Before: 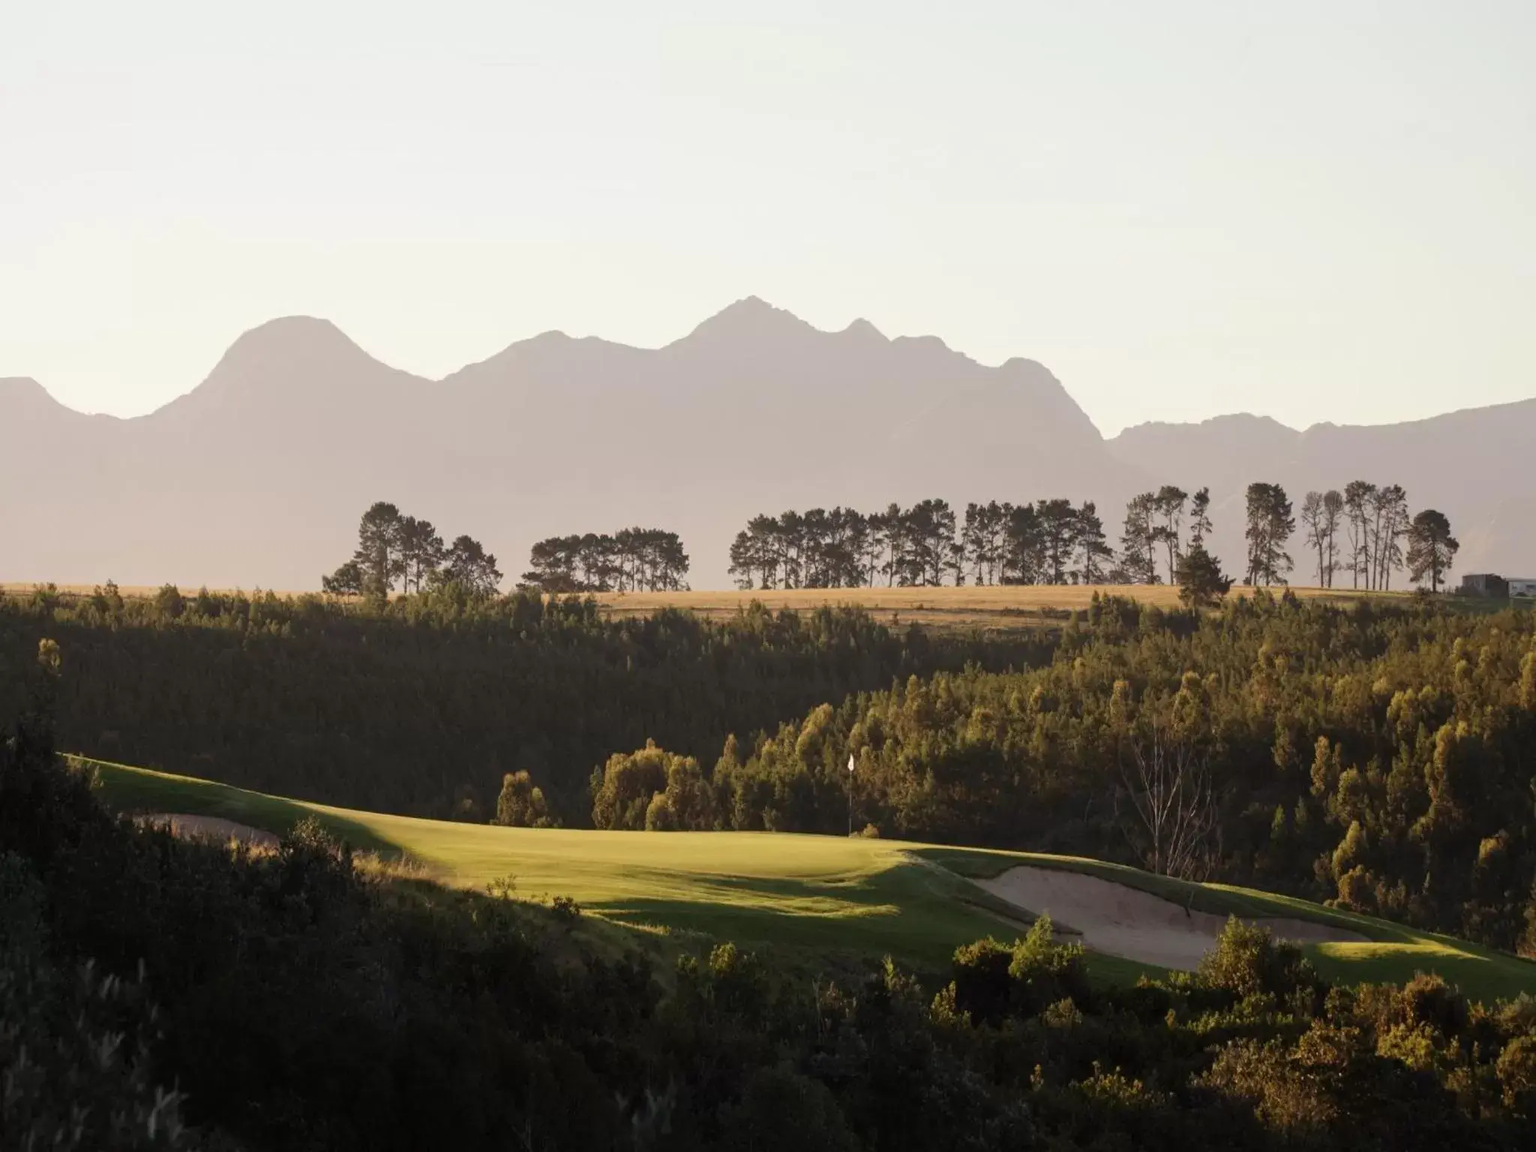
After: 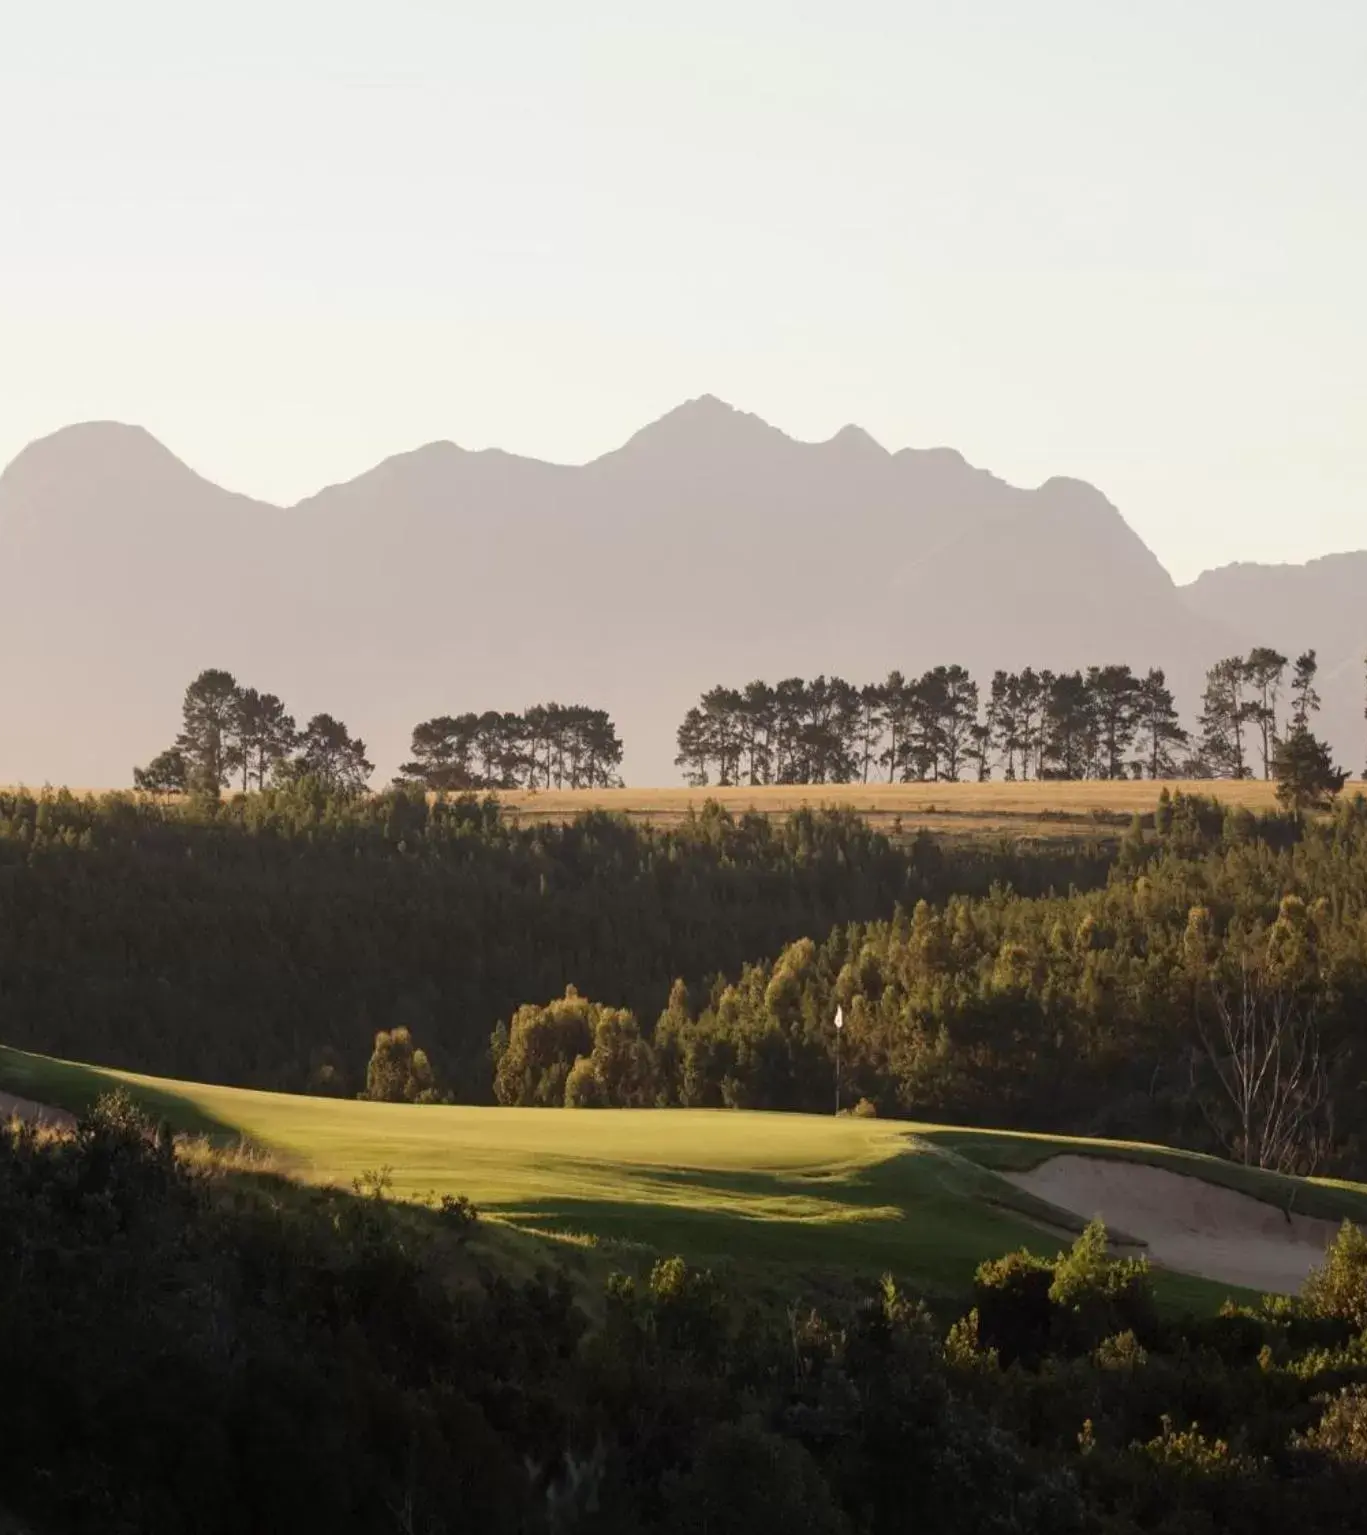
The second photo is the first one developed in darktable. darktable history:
crop and rotate: left 14.467%, right 18.778%
